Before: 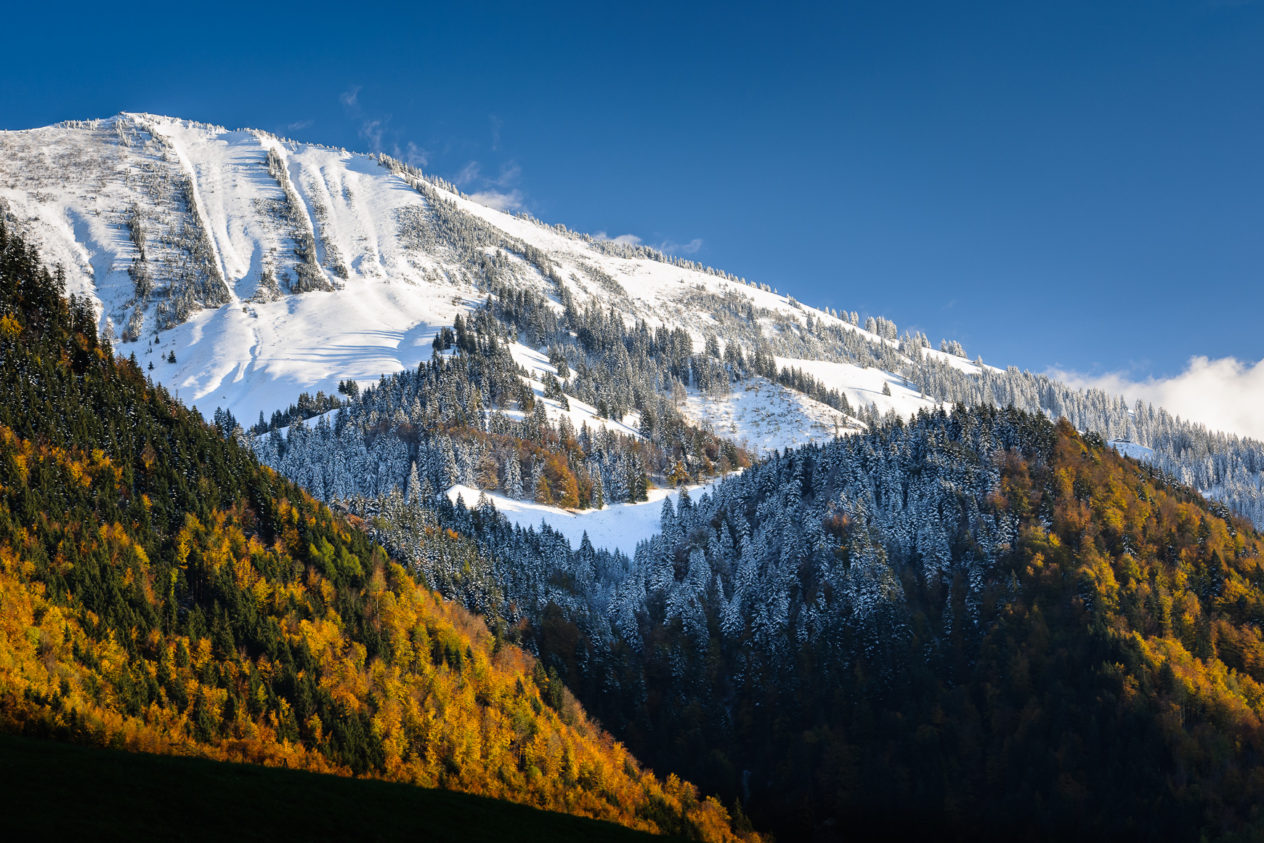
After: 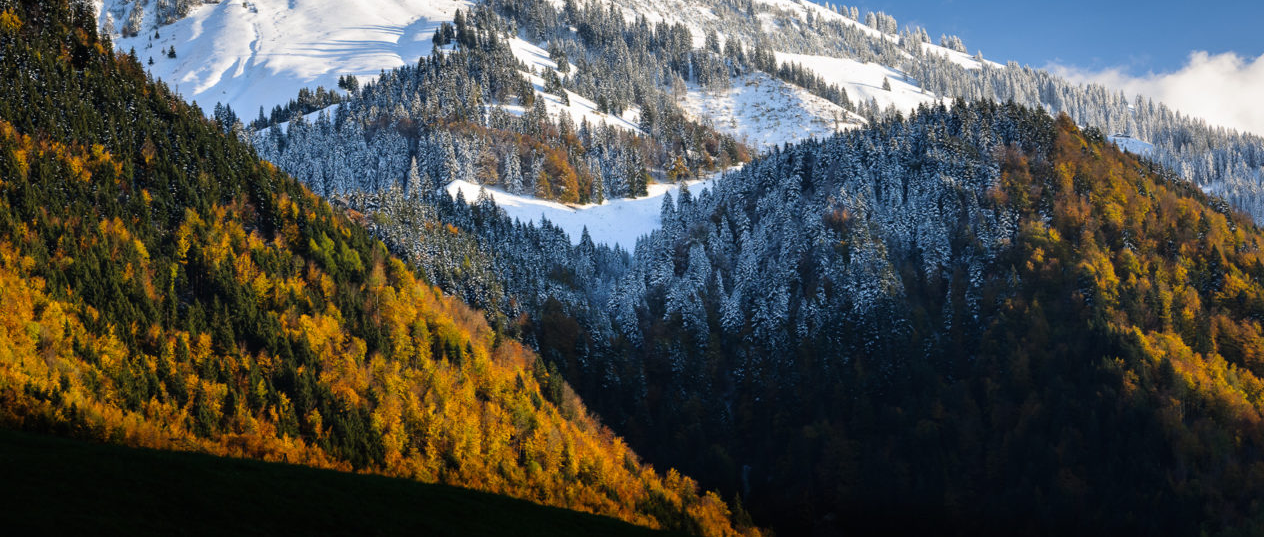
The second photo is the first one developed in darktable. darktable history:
crop and rotate: top 36.255%
